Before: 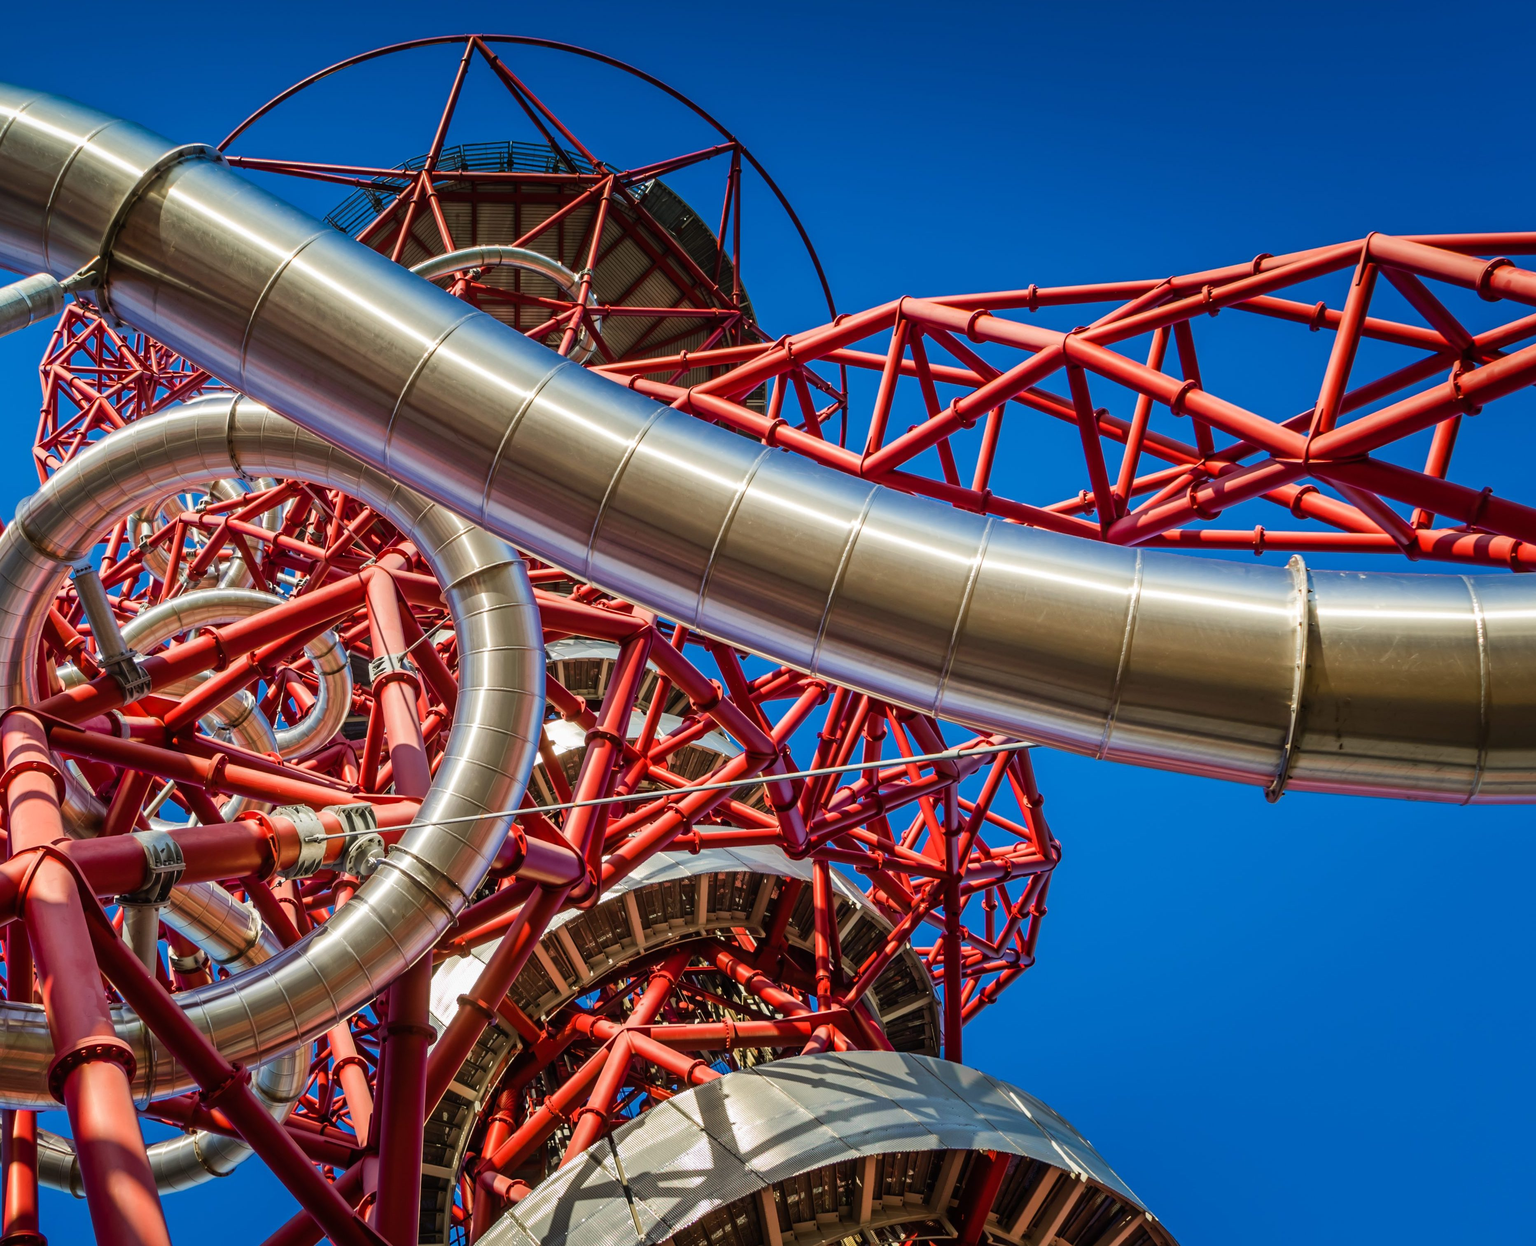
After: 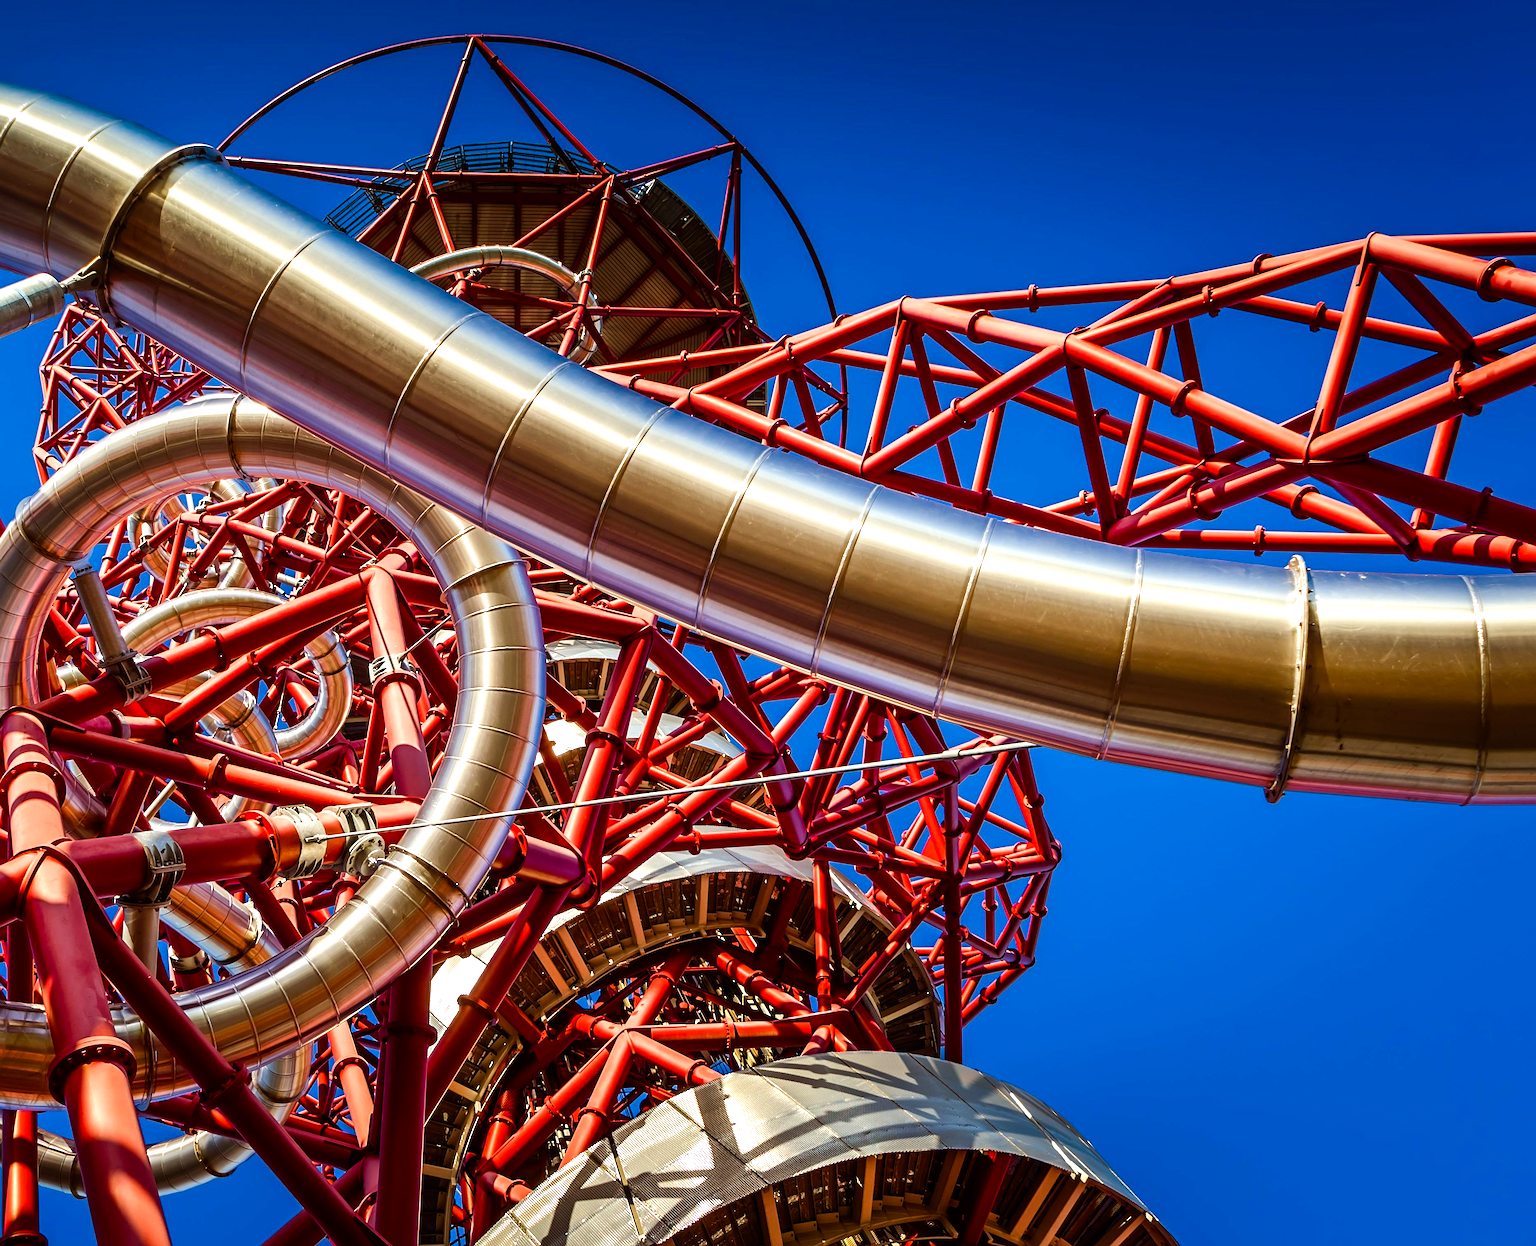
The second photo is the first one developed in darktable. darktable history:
color balance rgb: shadows lift › luminance -20%, power › hue 72.24°, highlights gain › luminance 15%, global offset › hue 171.6°, perceptual saturation grading › global saturation 14.09%, perceptual saturation grading › highlights -25%, perceptual saturation grading › shadows 25%, global vibrance 25%, contrast 10%
exposure: exposure 0.15 EV, compensate highlight preservation false
sharpen: on, module defaults
rgb levels: mode RGB, independent channels, levels [[0, 0.5, 1], [0, 0.521, 1], [0, 0.536, 1]]
